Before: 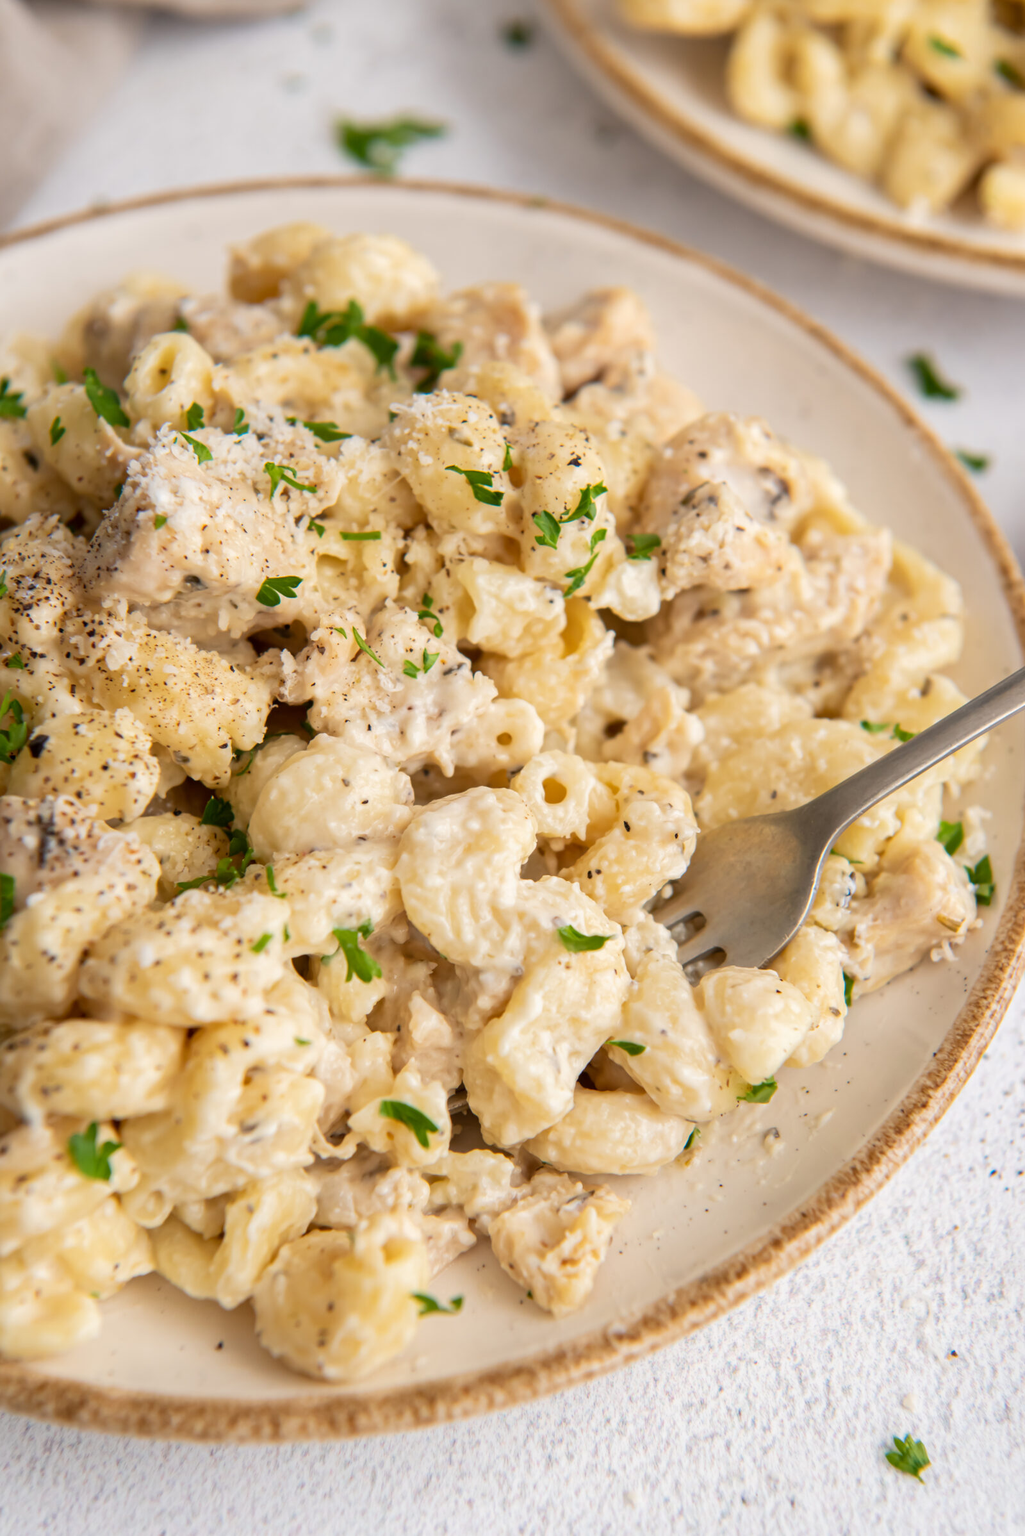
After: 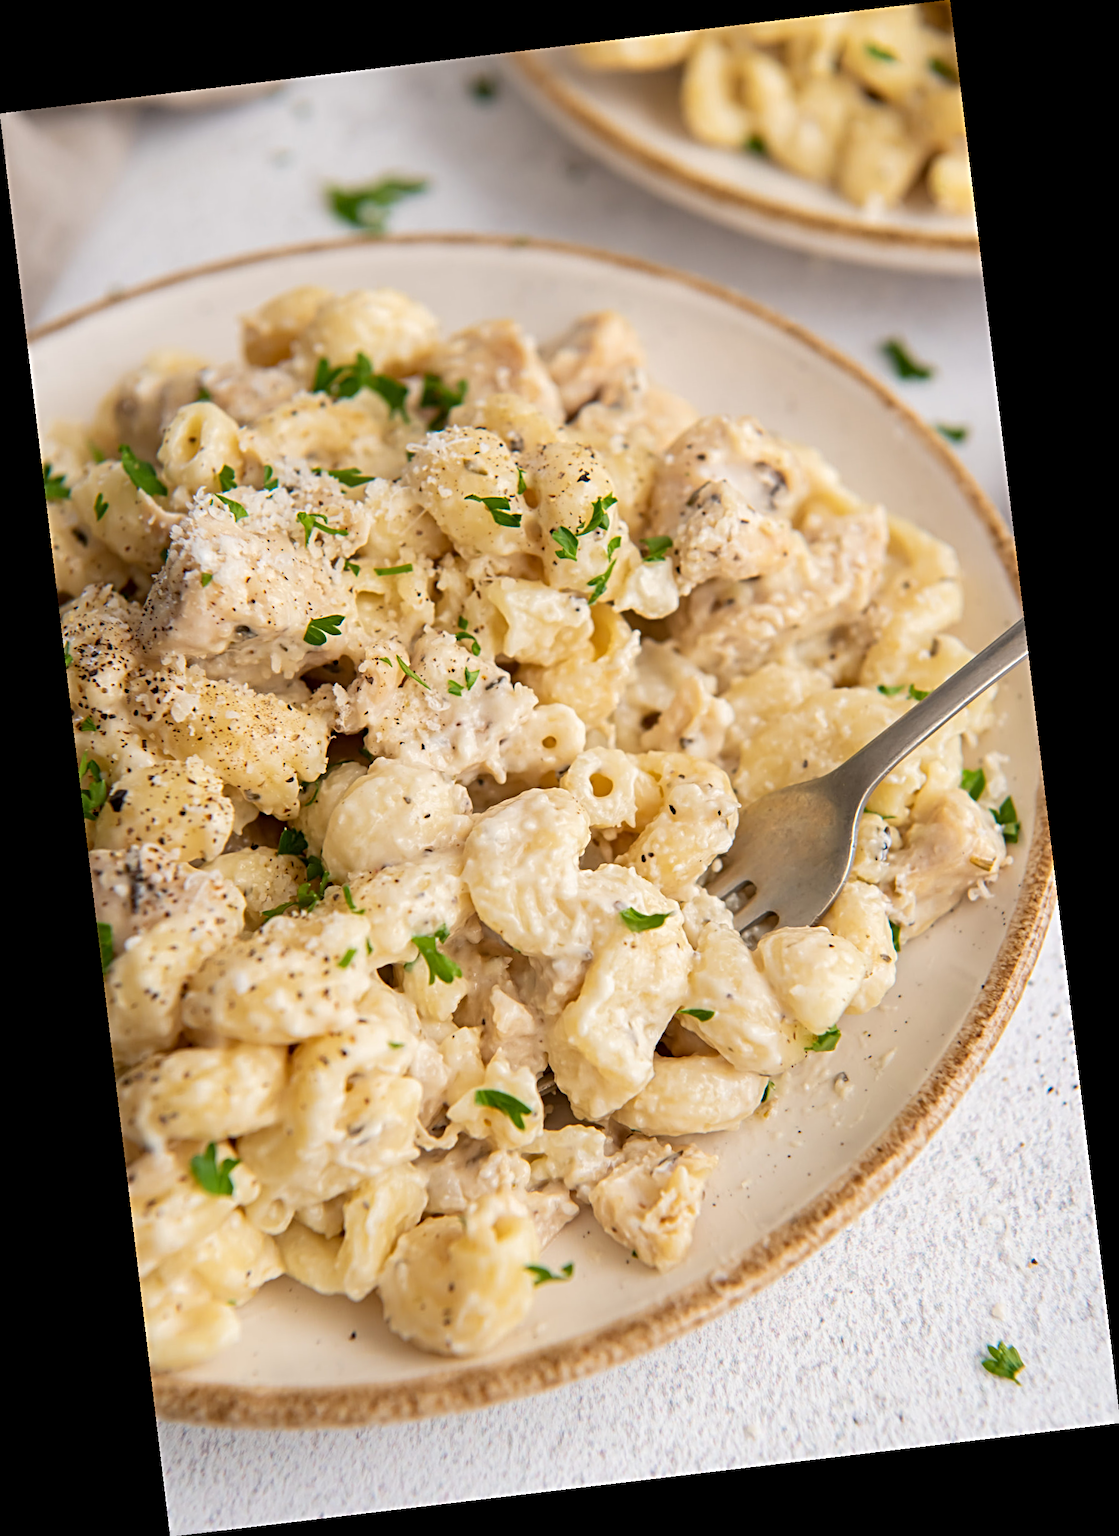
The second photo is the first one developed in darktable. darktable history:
rotate and perspective: rotation -6.83°, automatic cropping off
sharpen: radius 4
